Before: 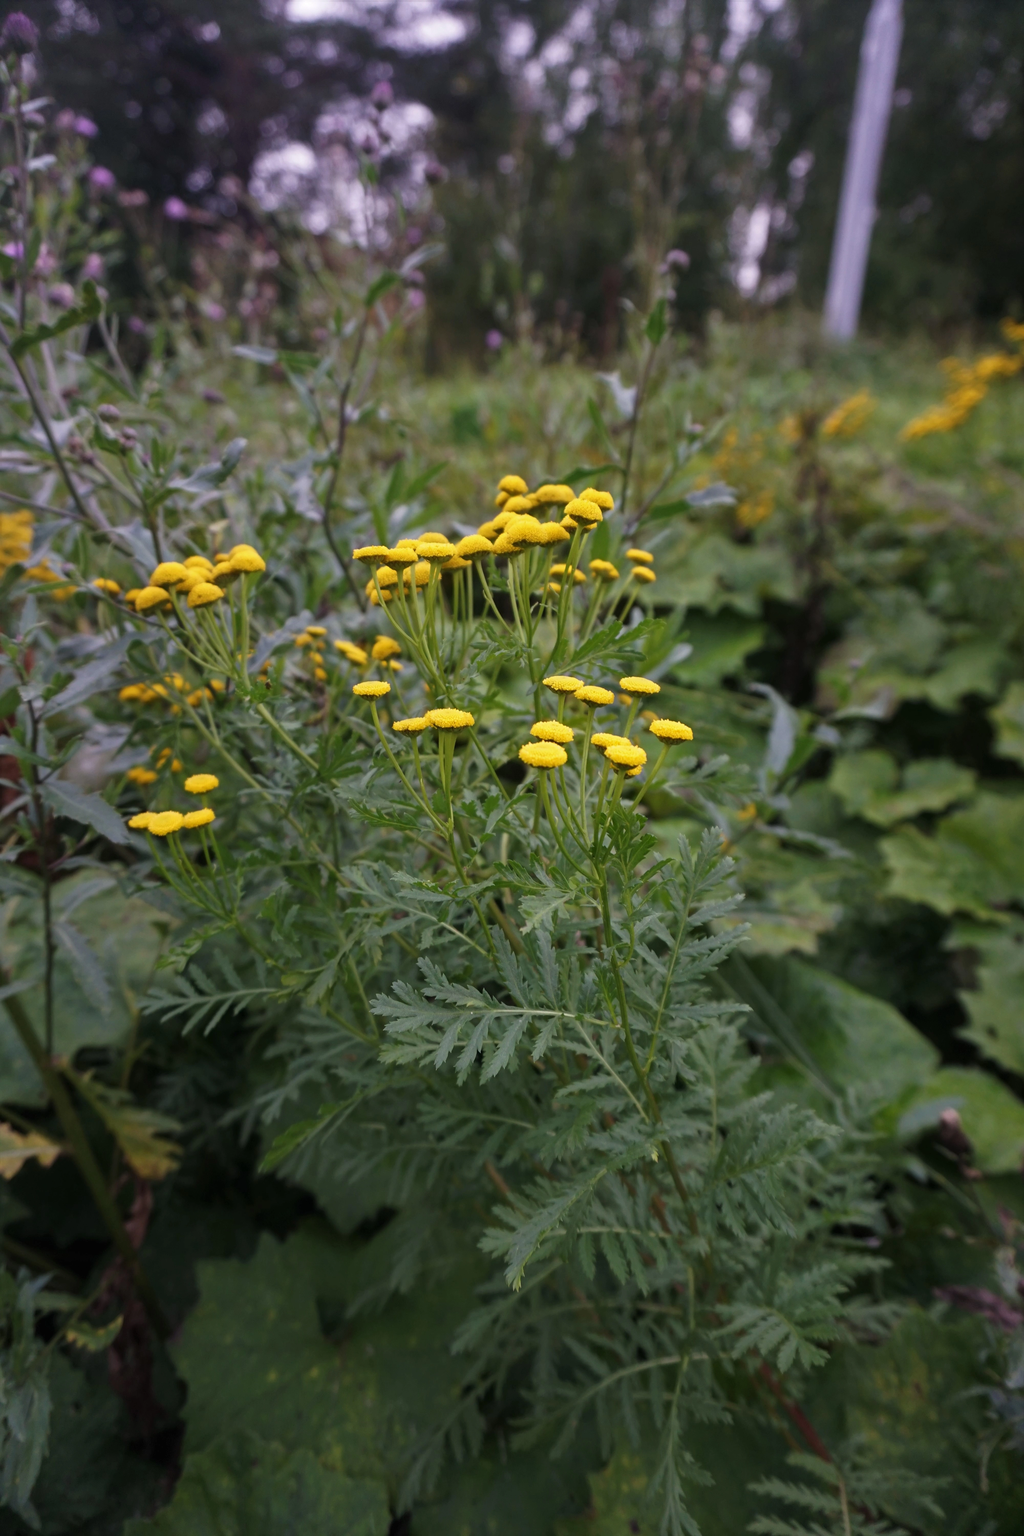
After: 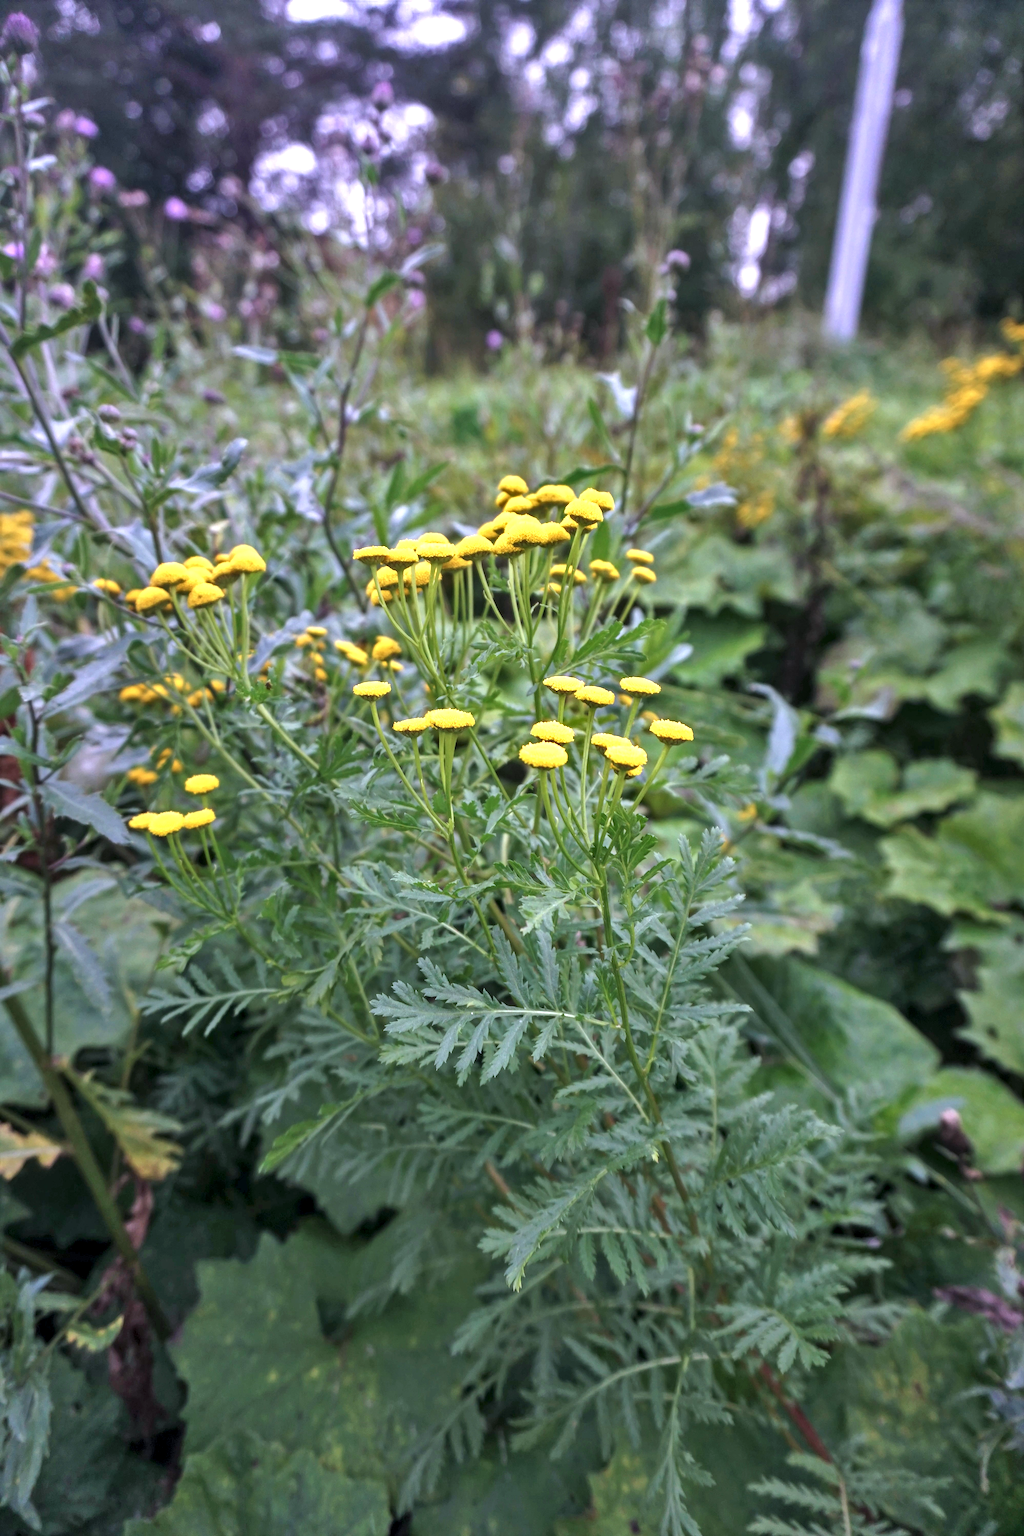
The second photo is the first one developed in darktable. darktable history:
shadows and highlights: soften with gaussian
exposure: black level correction 0, exposure 1 EV, compensate highlight preservation false
local contrast: on, module defaults
color calibration: illuminant as shot in camera, x 0.37, y 0.382, temperature 4320.62 K
